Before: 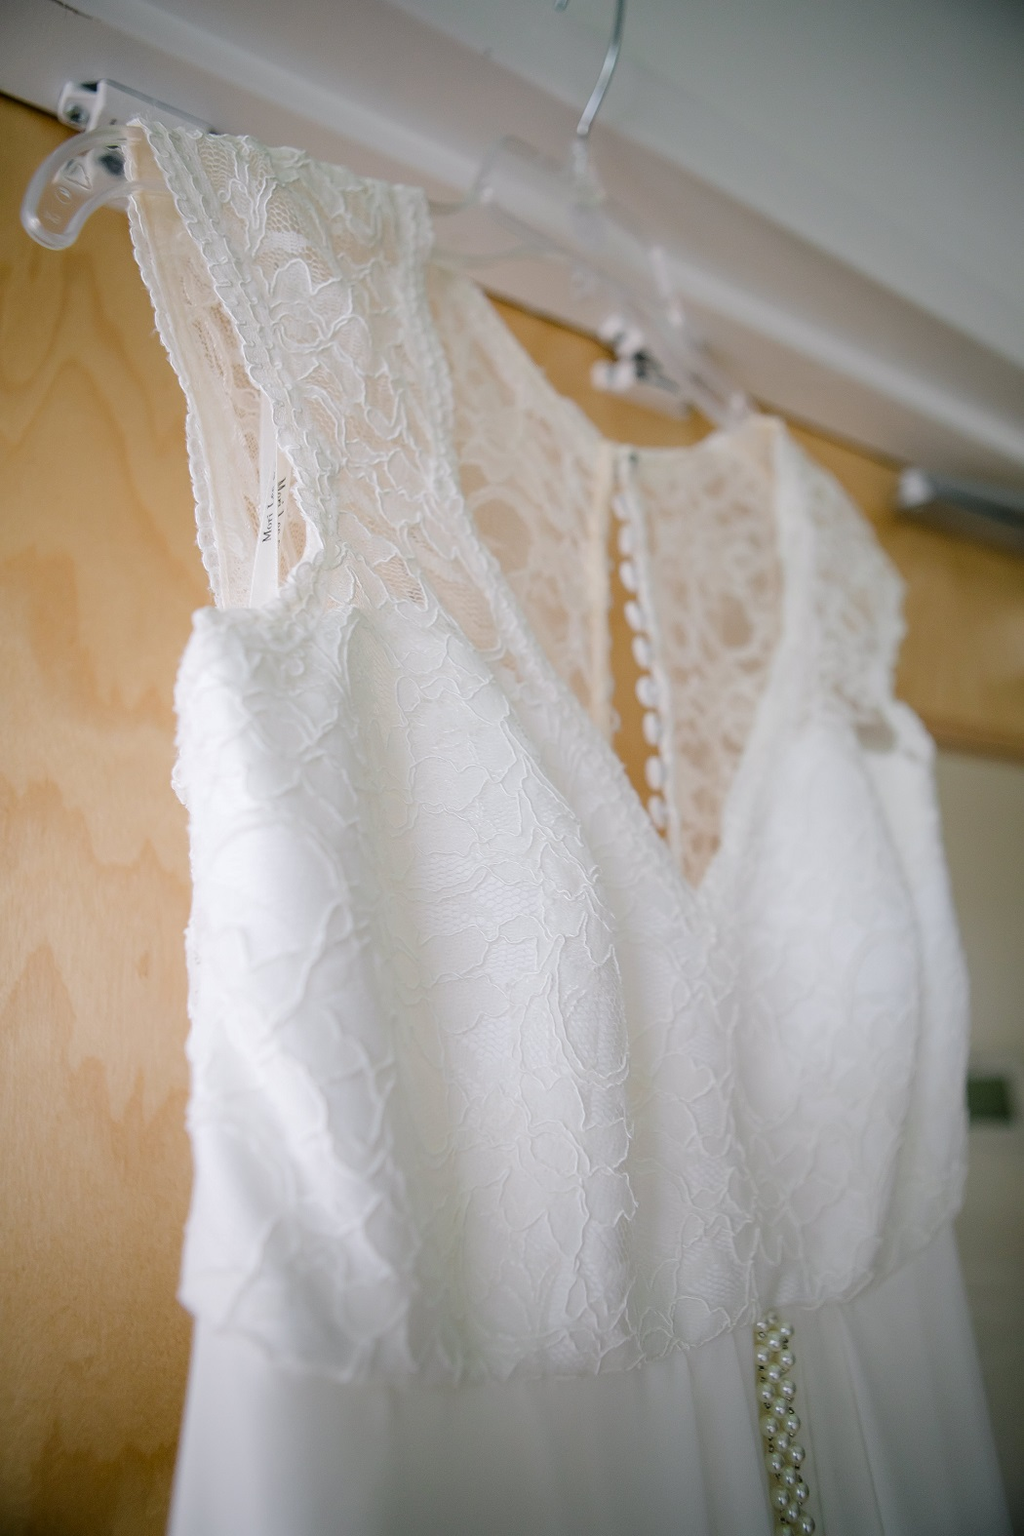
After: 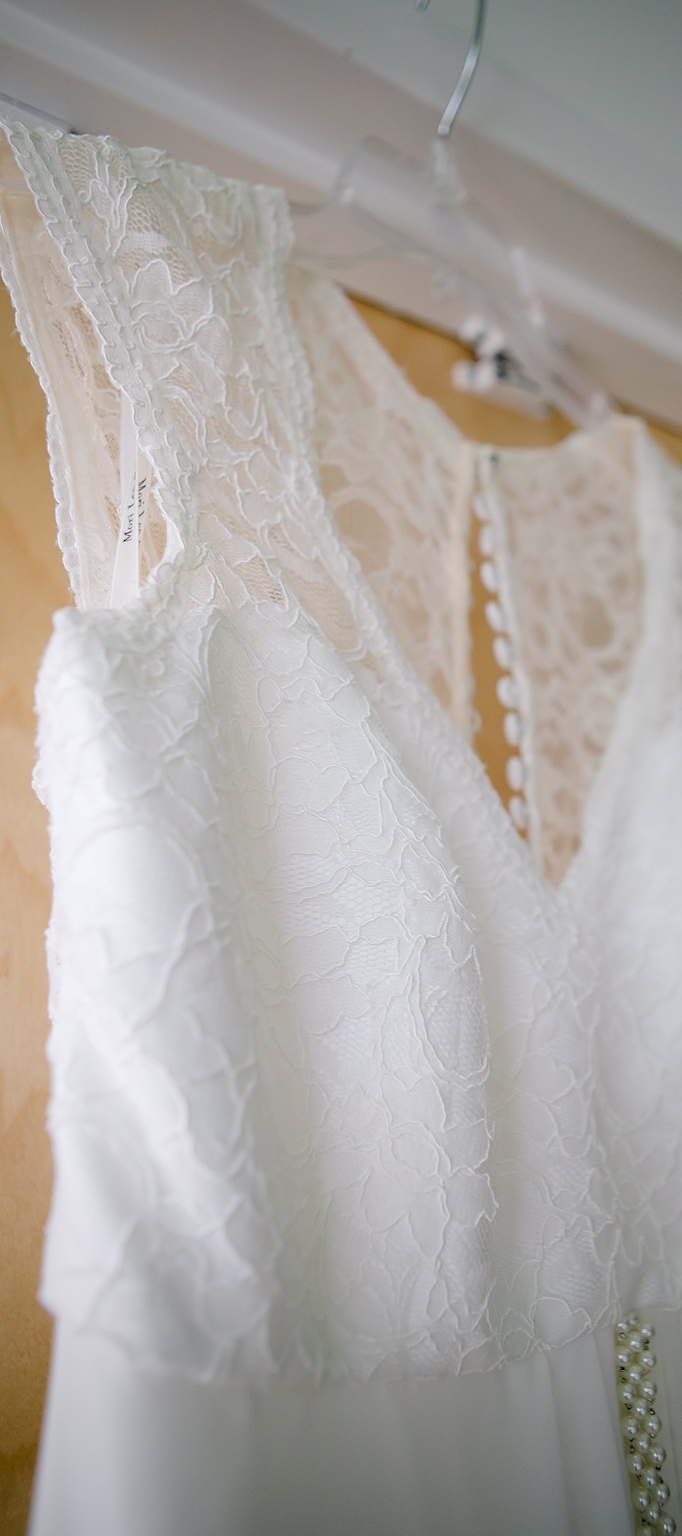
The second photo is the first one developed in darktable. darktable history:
crop and rotate: left 13.688%, right 19.708%
